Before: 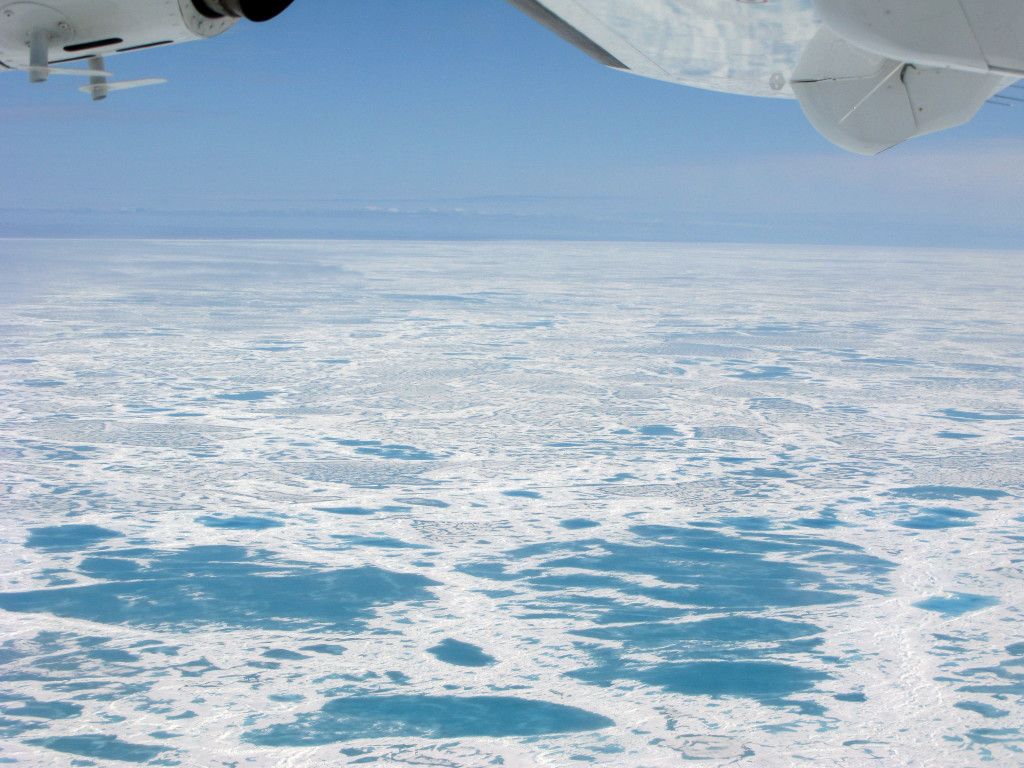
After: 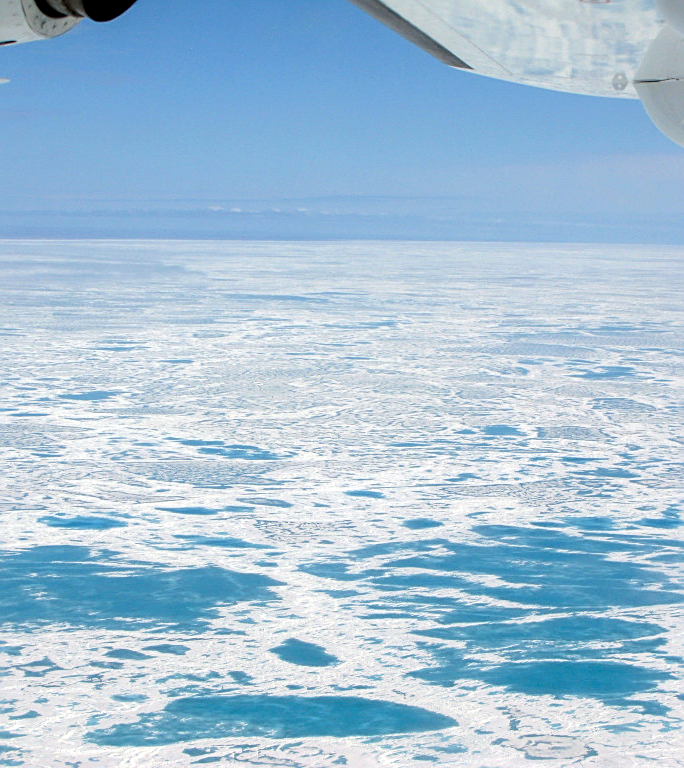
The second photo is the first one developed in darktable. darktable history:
crop: left 15.41%, right 17.765%
sharpen: on, module defaults
local contrast: on, module defaults
contrast brightness saturation: contrast 0.075, brightness 0.079, saturation 0.183
